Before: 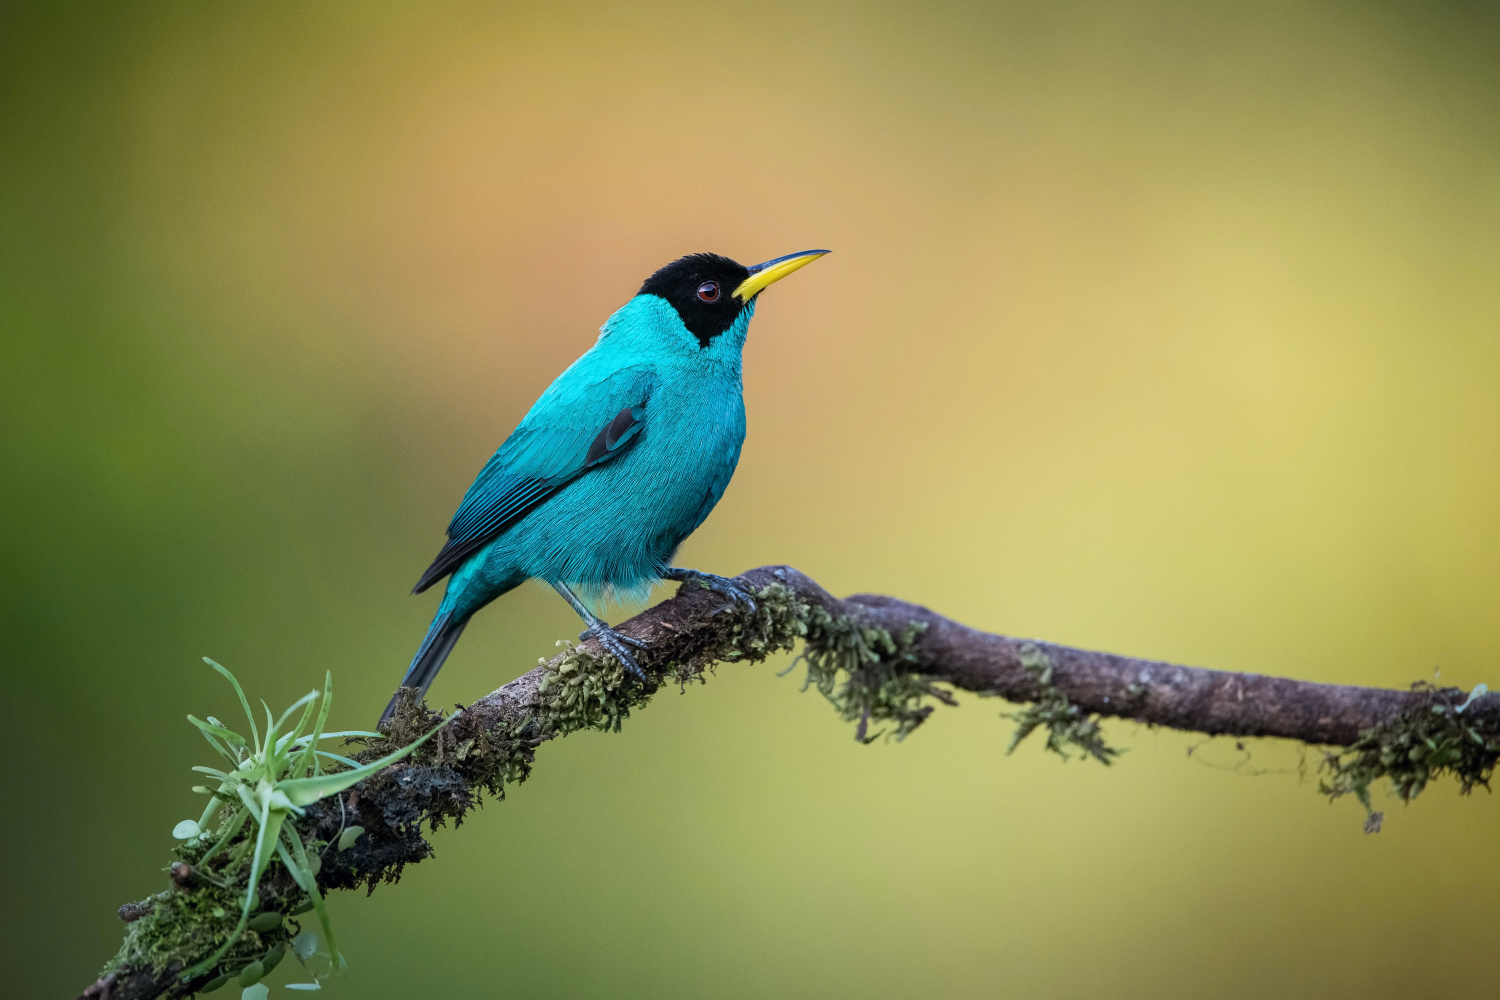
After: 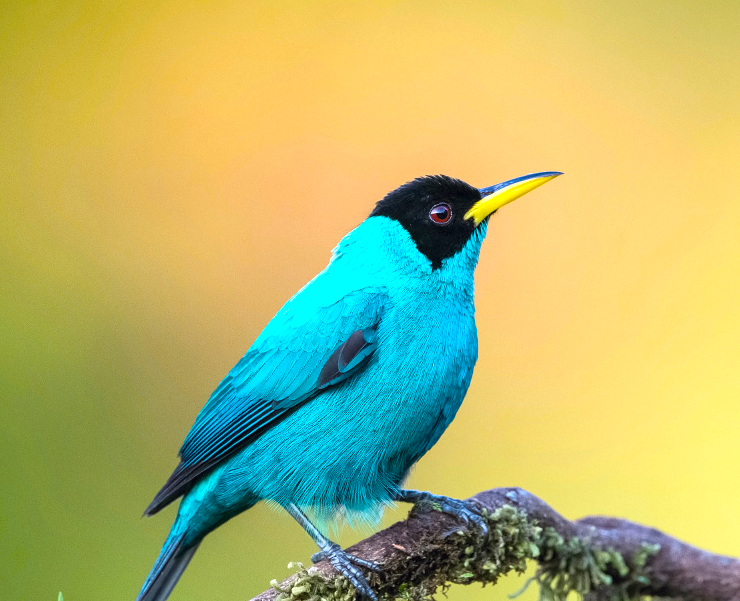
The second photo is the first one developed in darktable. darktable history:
color balance rgb: shadows lift › hue 85.2°, power › luminance 3.358%, power › hue 233.48°, perceptual saturation grading › global saturation 25.088%
crop: left 17.913%, top 7.802%, right 32.702%, bottom 32.08%
exposure: black level correction 0, exposure 0.695 EV, compensate highlight preservation false
